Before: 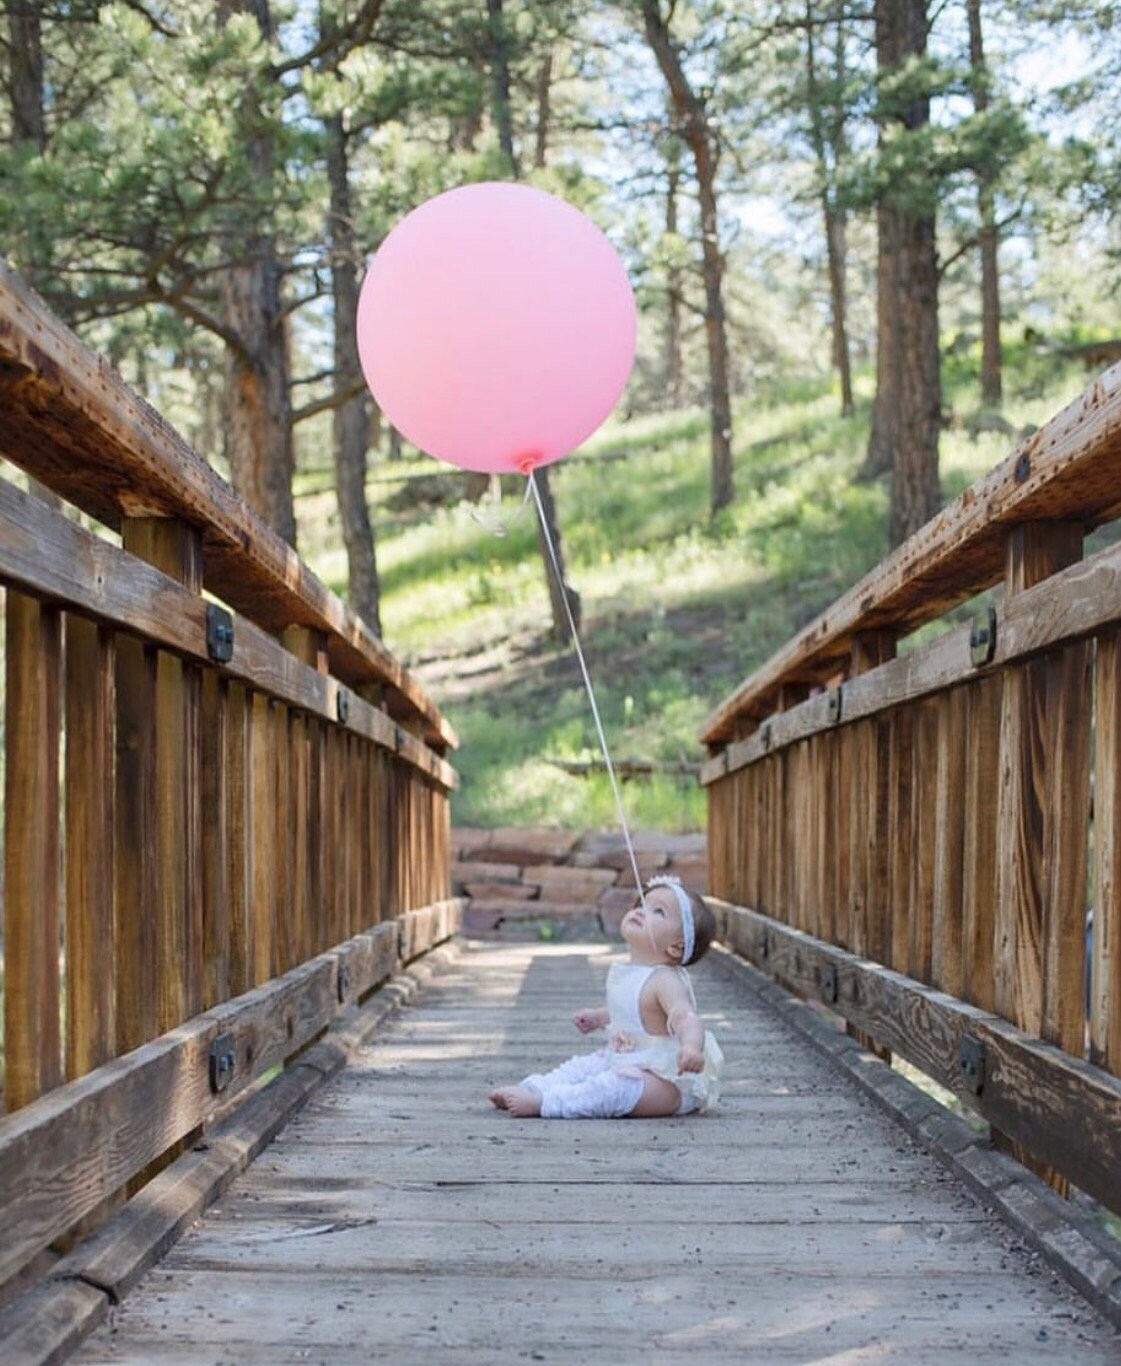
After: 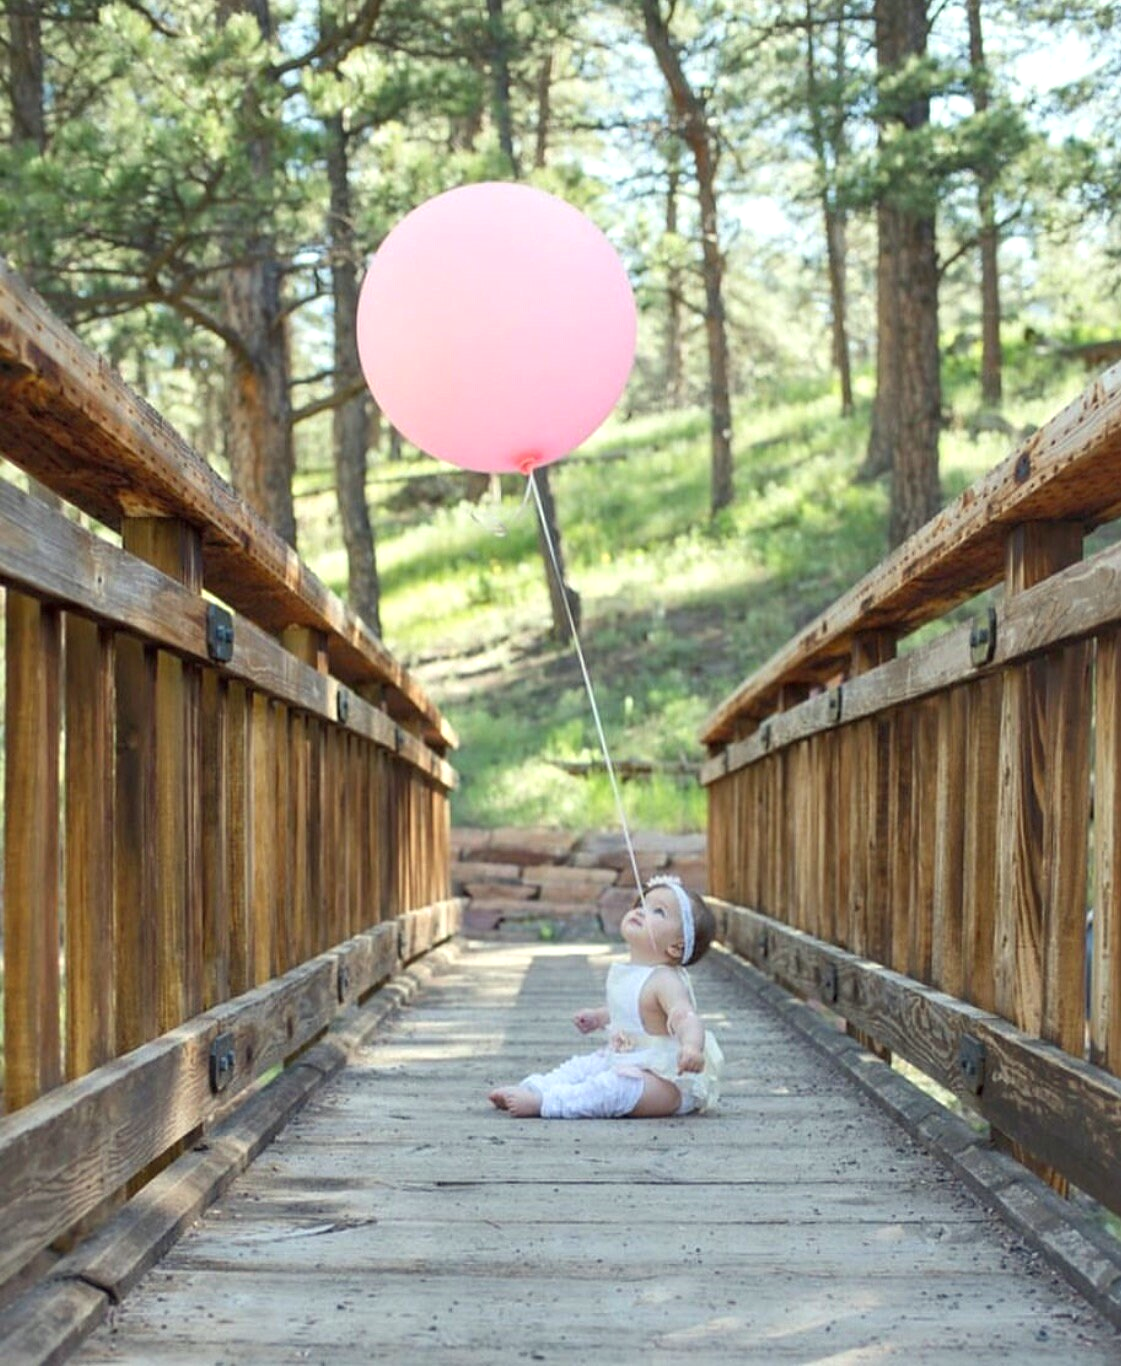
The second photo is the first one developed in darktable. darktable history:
exposure: exposure 0.296 EV, compensate highlight preservation false
color correction: highlights a* -4.45, highlights b* 6.63
shadows and highlights: shadows 43.36, highlights 6.61
